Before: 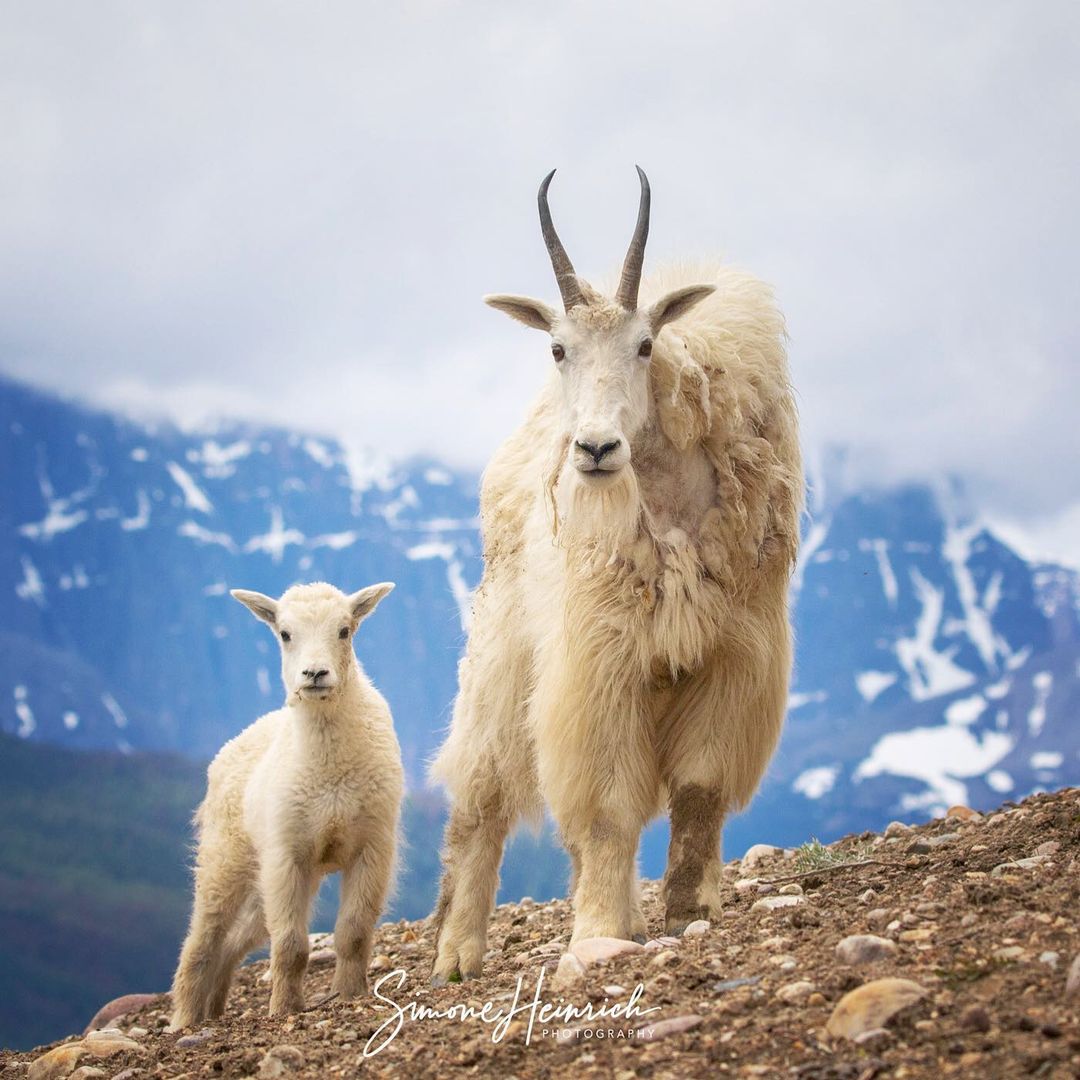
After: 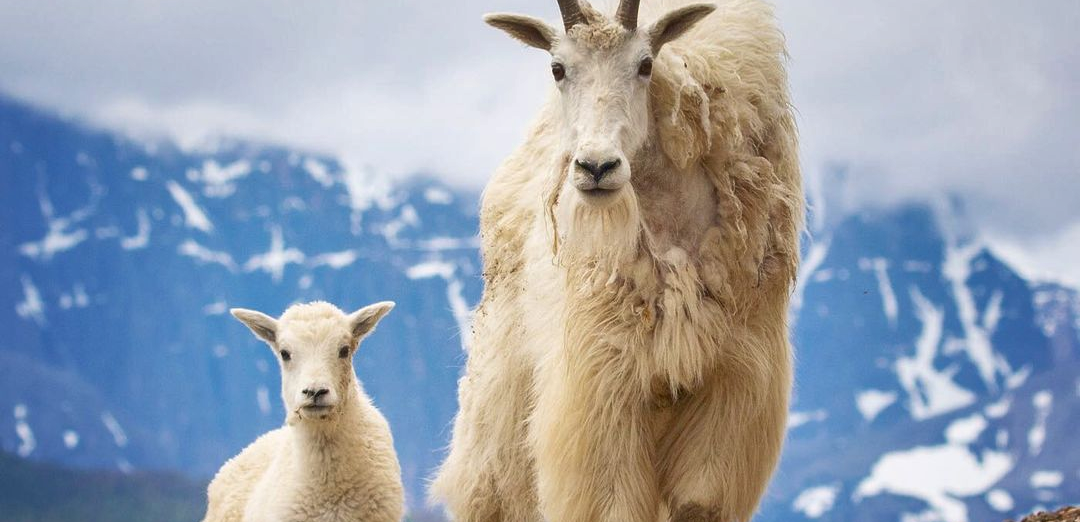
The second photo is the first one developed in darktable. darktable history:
crop and rotate: top 26.056%, bottom 25.543%
shadows and highlights: shadows 22.7, highlights -48.71, soften with gaussian
